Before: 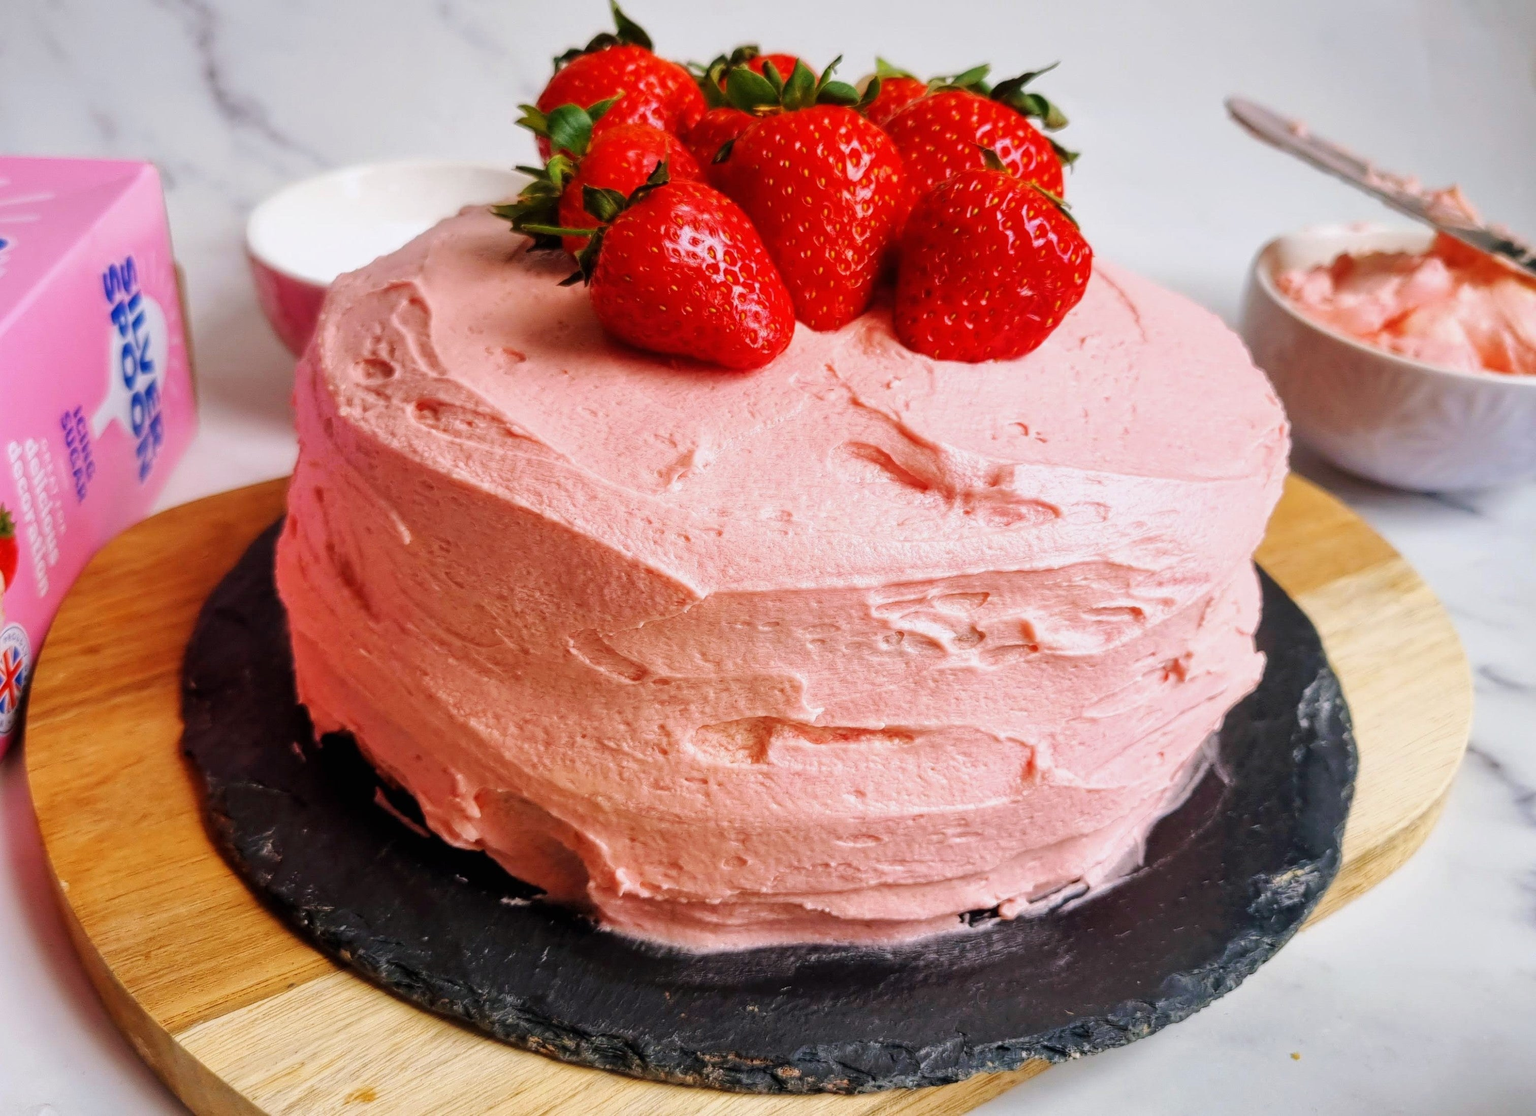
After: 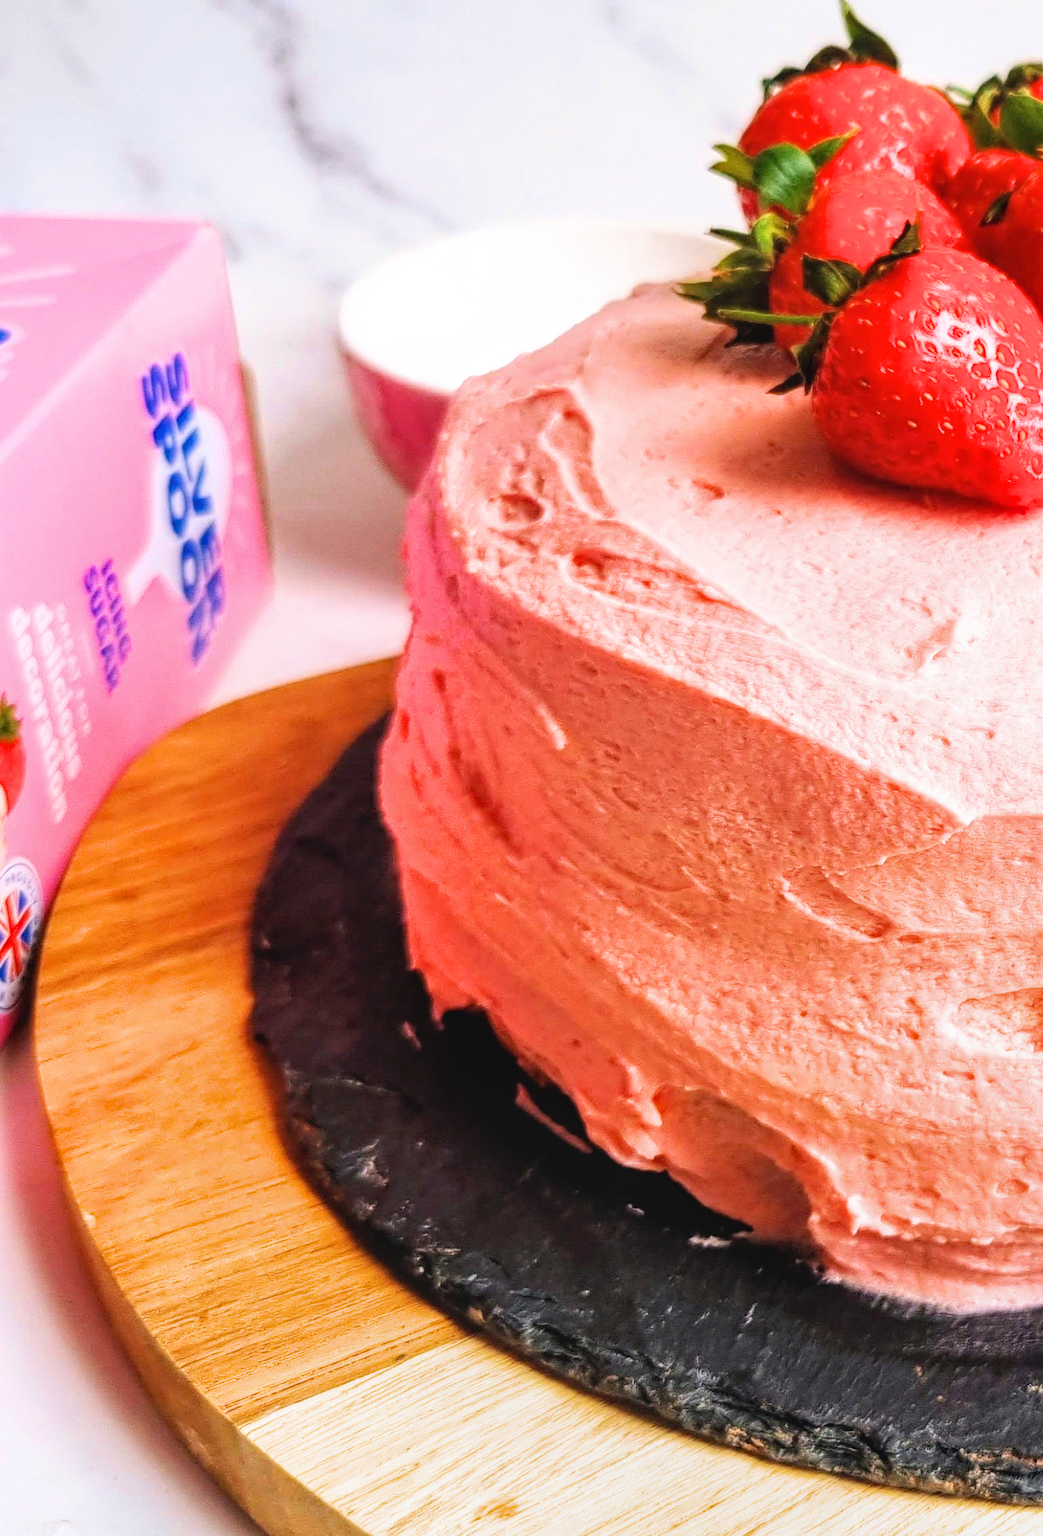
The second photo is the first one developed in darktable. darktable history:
haze removal: compatibility mode true, adaptive false
crop and rotate: left 0.04%, top 0%, right 50.581%
local contrast: detail 109%
exposure: black level correction 0, exposure 1.001 EV, compensate highlight preservation false
filmic rgb: black relative exposure -11.35 EV, white relative exposure 3.22 EV, hardness 6.71, color science v6 (2022)
